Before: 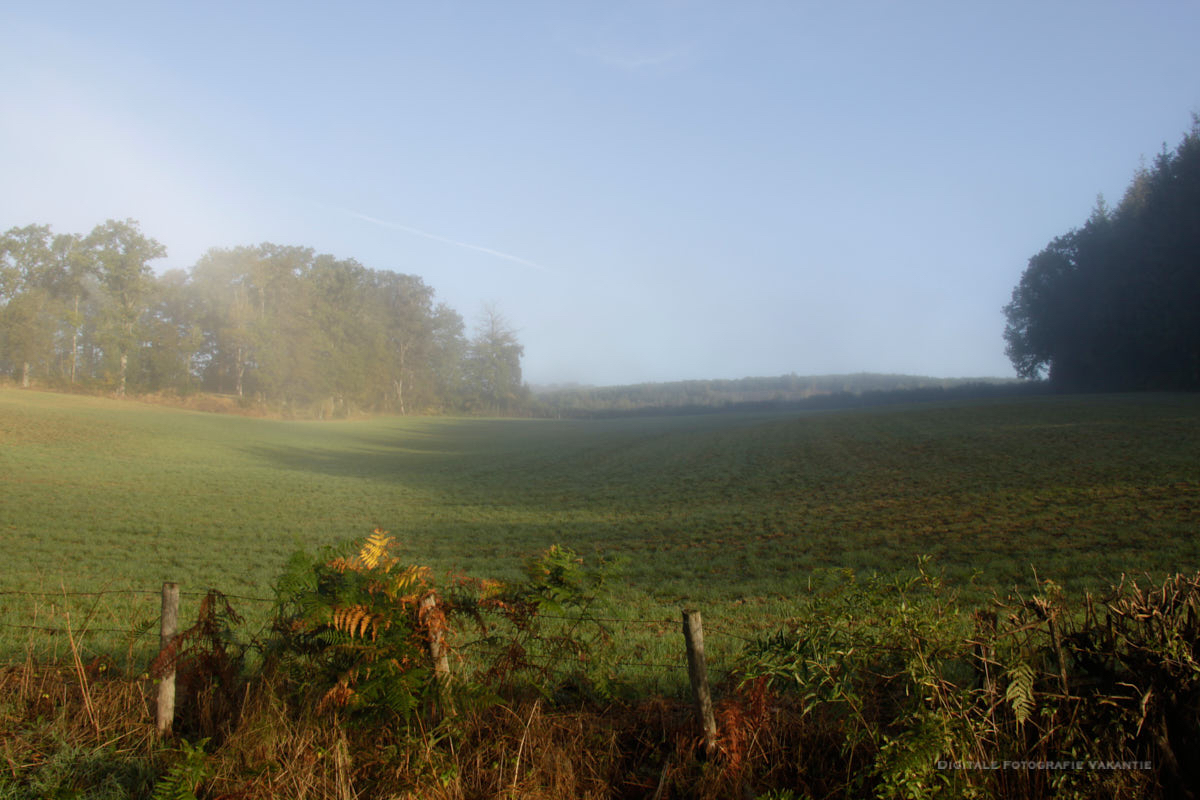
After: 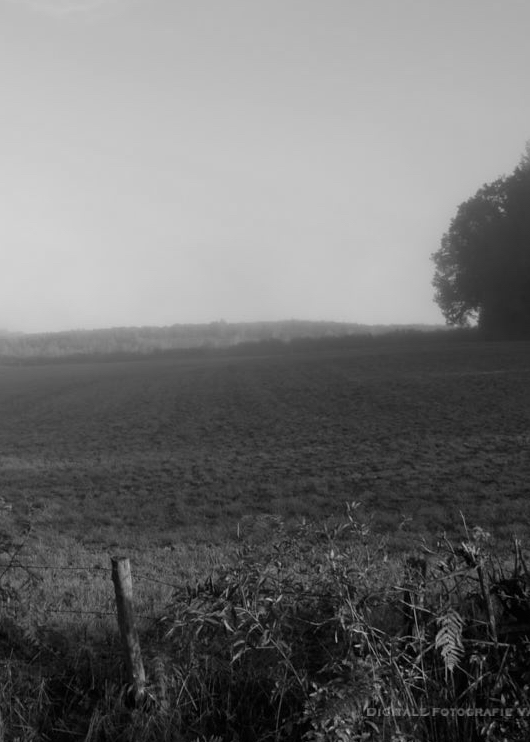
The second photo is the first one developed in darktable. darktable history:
crop: left 47.628%, top 6.643%, right 7.874%
contrast brightness saturation: saturation -1
